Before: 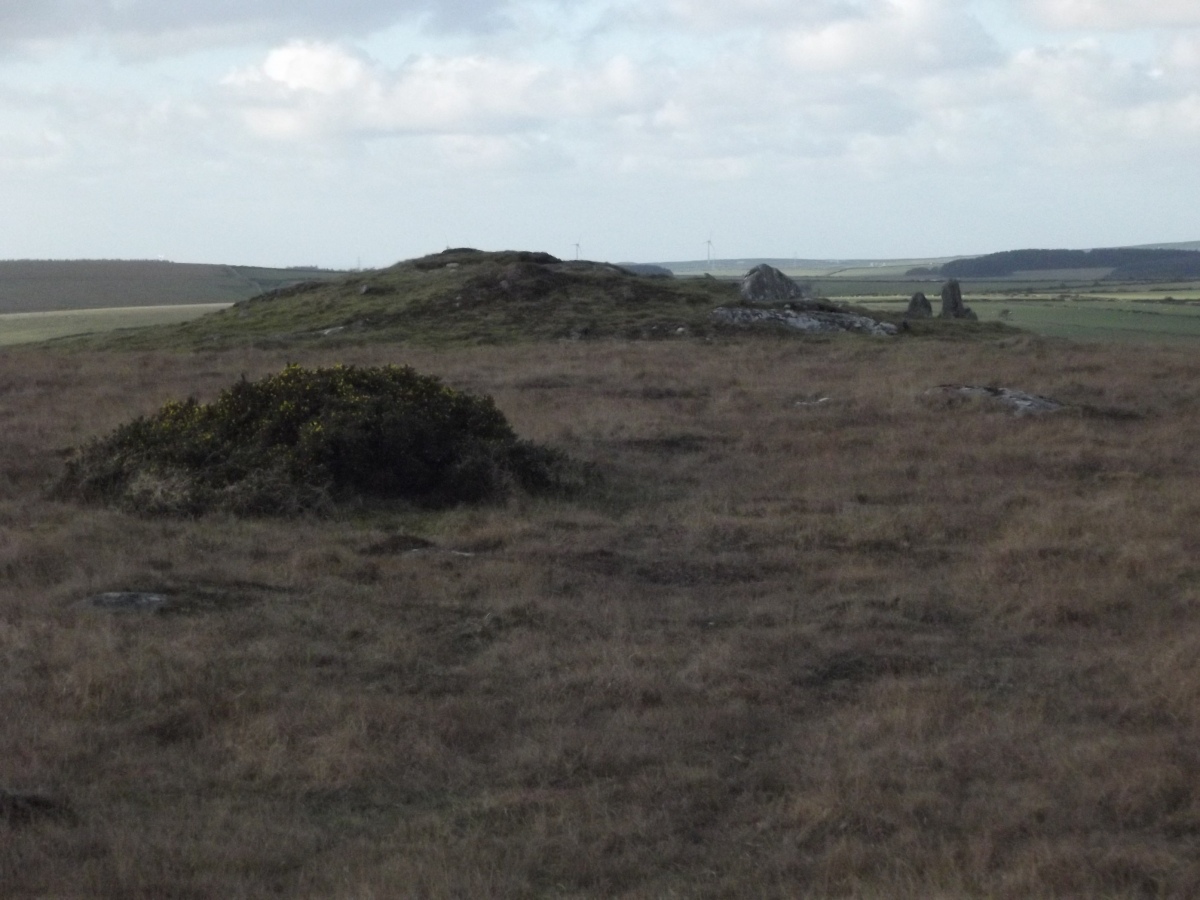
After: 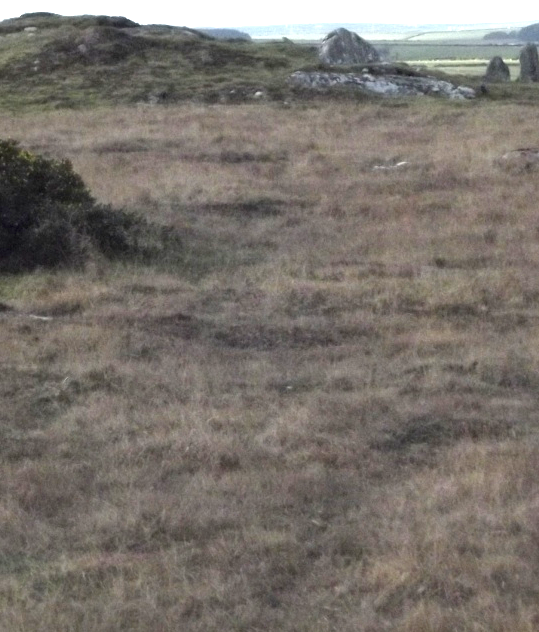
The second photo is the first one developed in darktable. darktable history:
crop: left 35.249%, top 26.307%, right 19.83%, bottom 3.386%
local contrast: highlights 61%, shadows 114%, detail 106%, midtone range 0.533
exposure: black level correction 0.001, exposure 1.656 EV, compensate highlight preservation false
